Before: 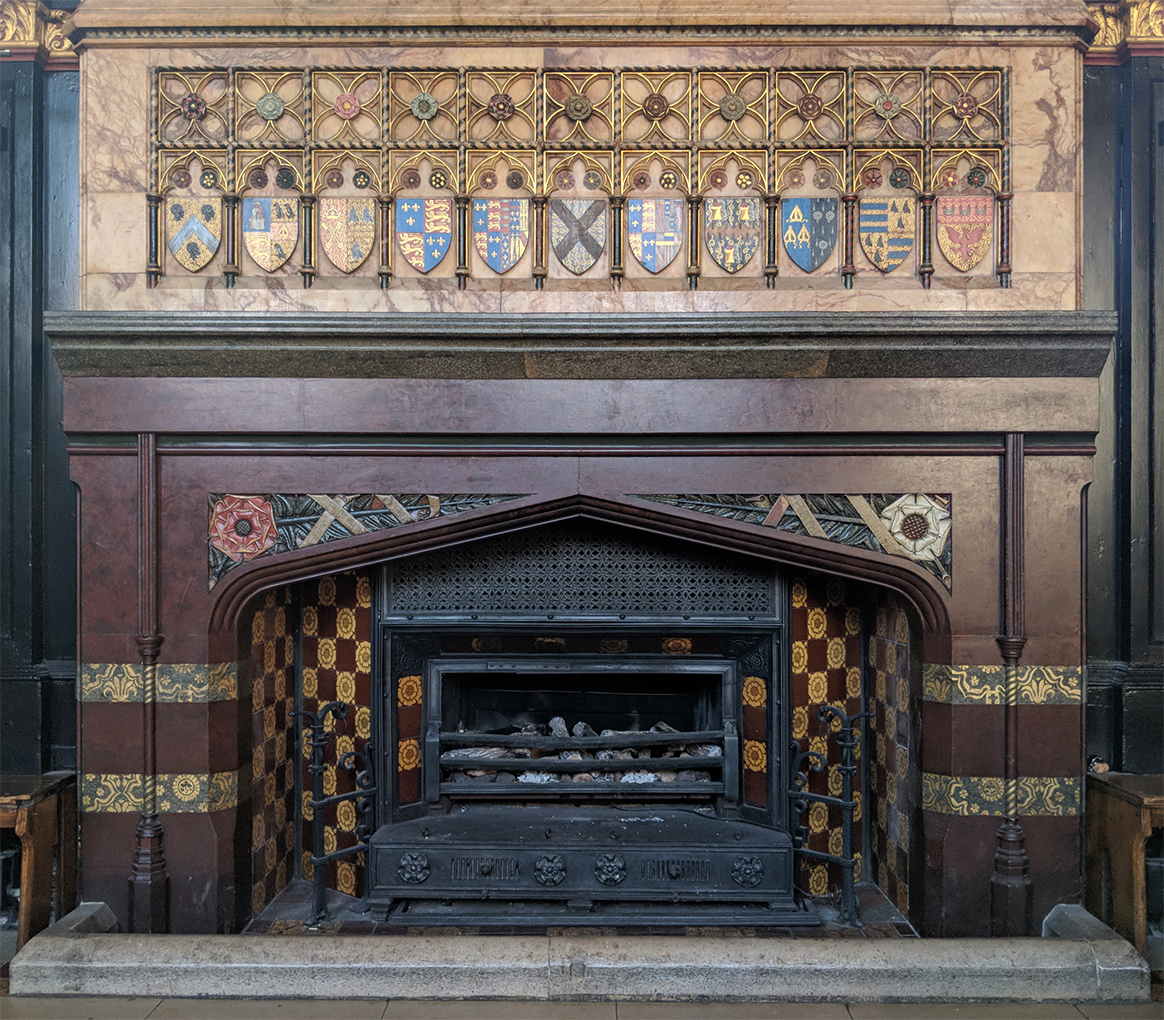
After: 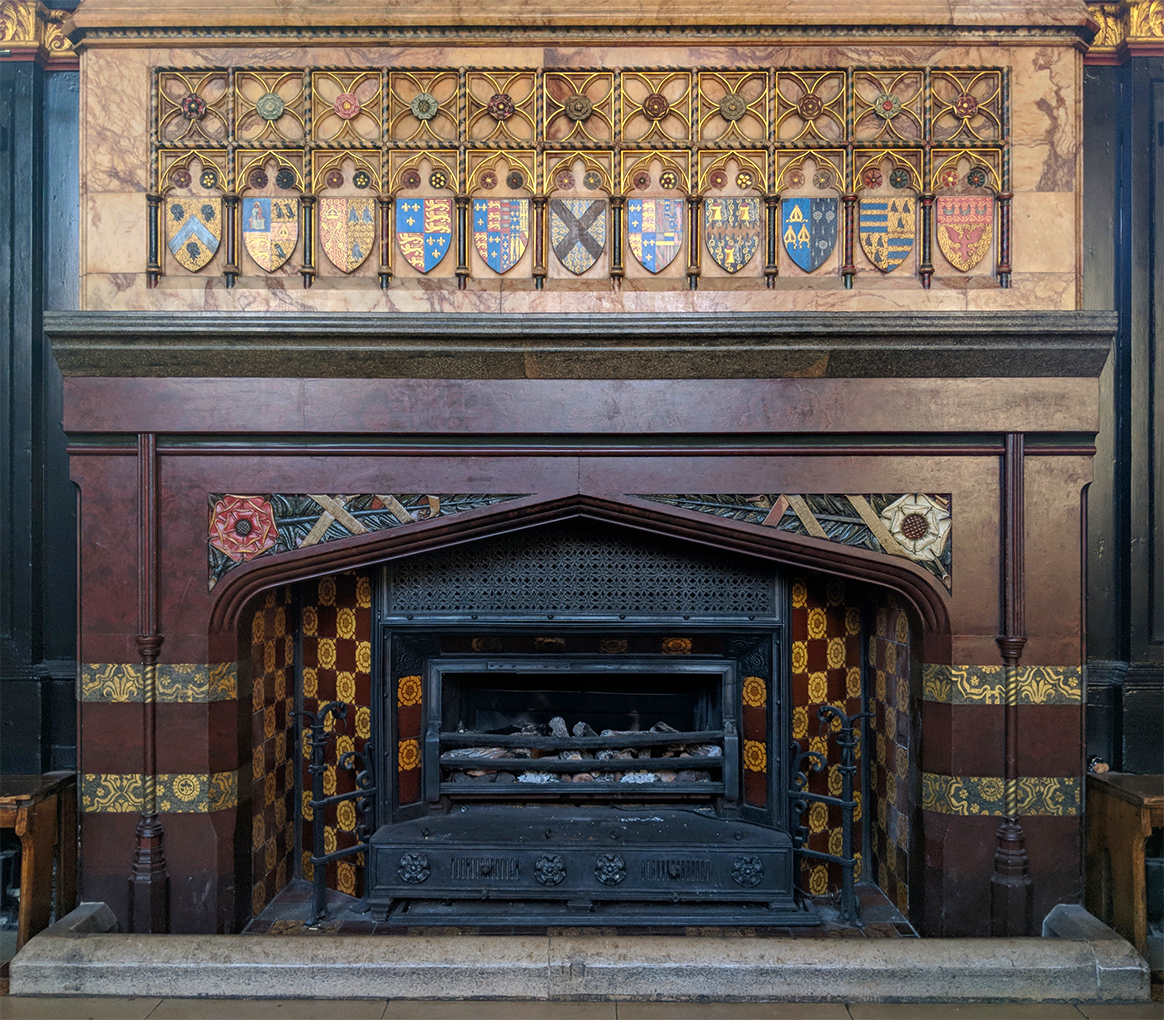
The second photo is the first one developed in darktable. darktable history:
tone equalizer: on, module defaults
color correction: saturation 1.32
contrast brightness saturation: contrast 0.03, brightness -0.04
color balance: output saturation 98.5%
